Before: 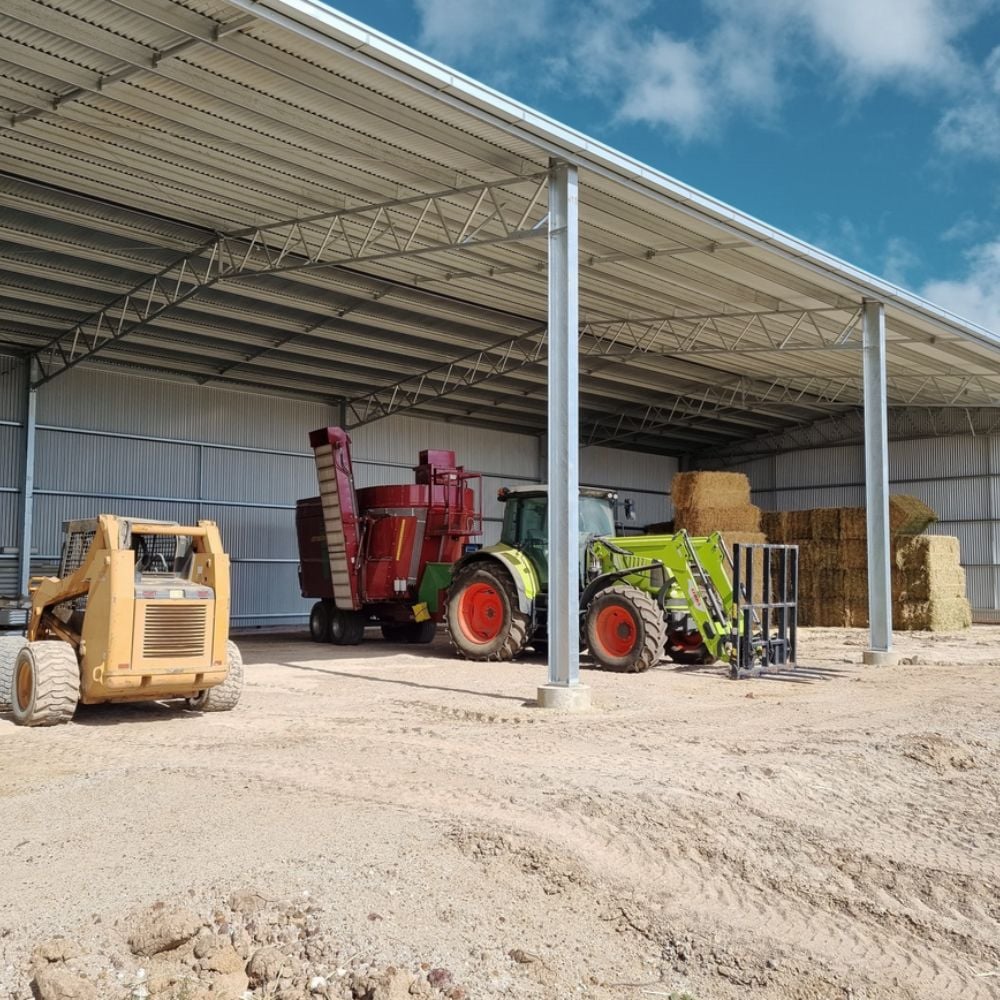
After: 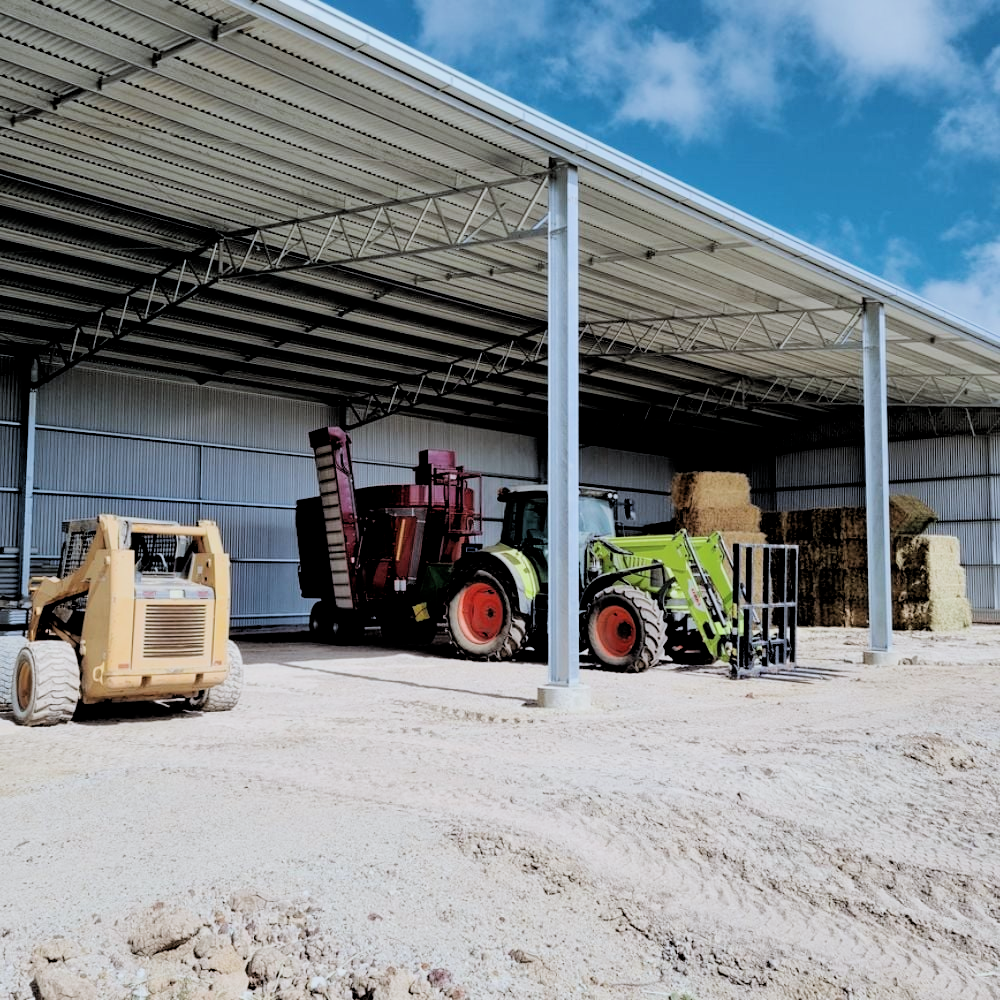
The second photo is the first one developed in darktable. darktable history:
rgb levels: levels [[0.029, 0.461, 0.922], [0, 0.5, 1], [0, 0.5, 1]]
color calibration: x 0.372, y 0.386, temperature 4283.97 K
filmic rgb: black relative exposure -5 EV, hardness 2.88, contrast 1.3
